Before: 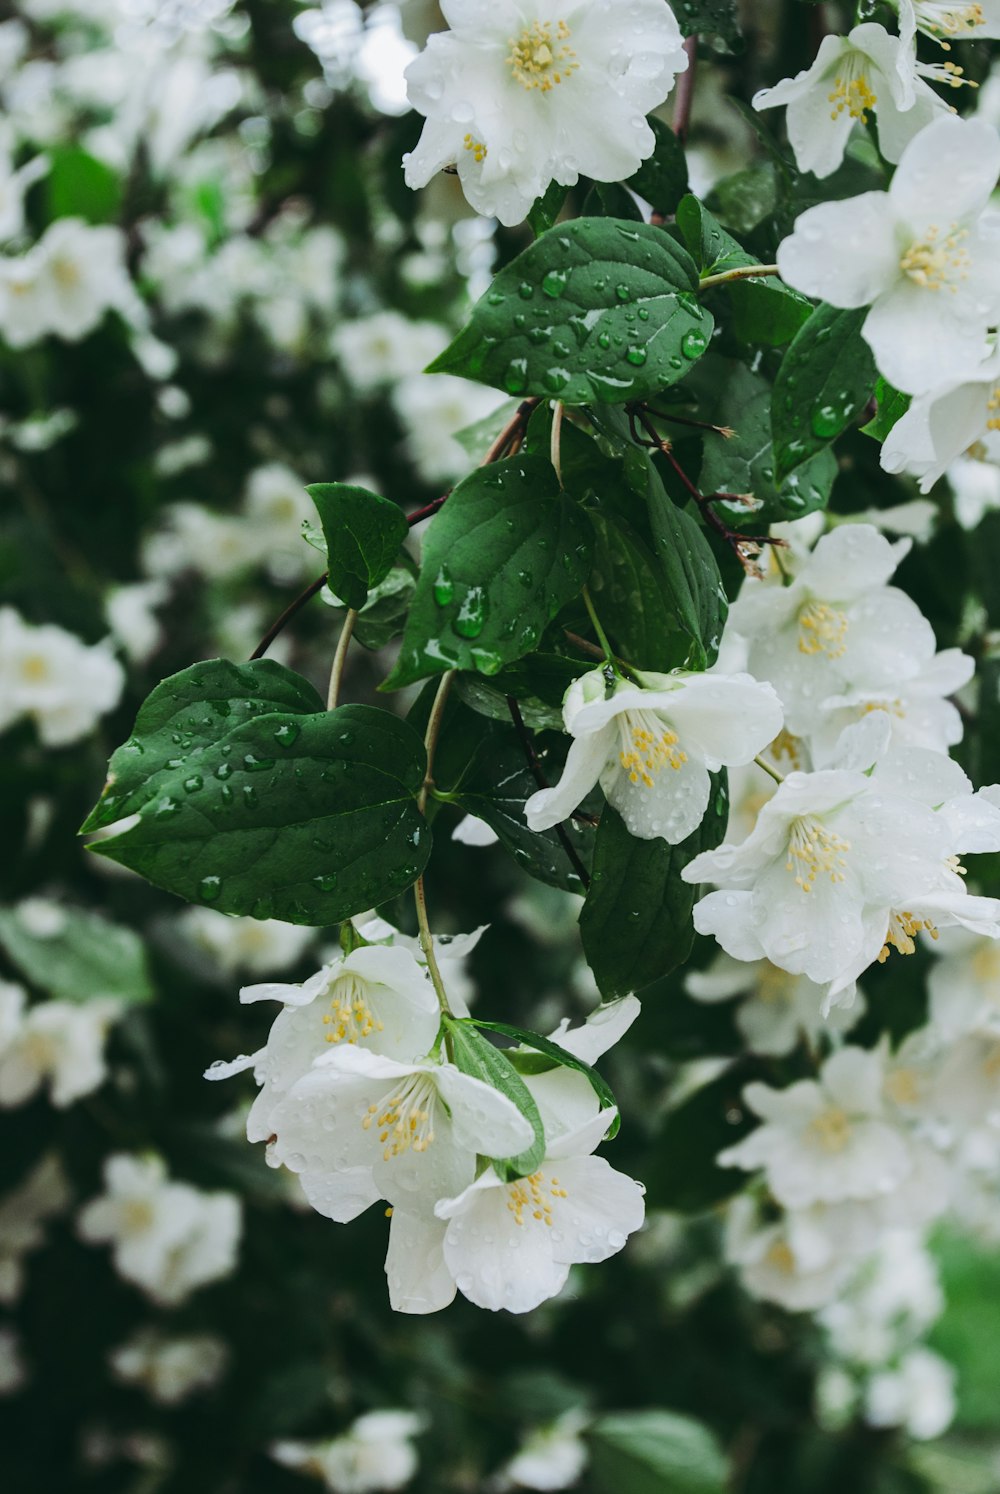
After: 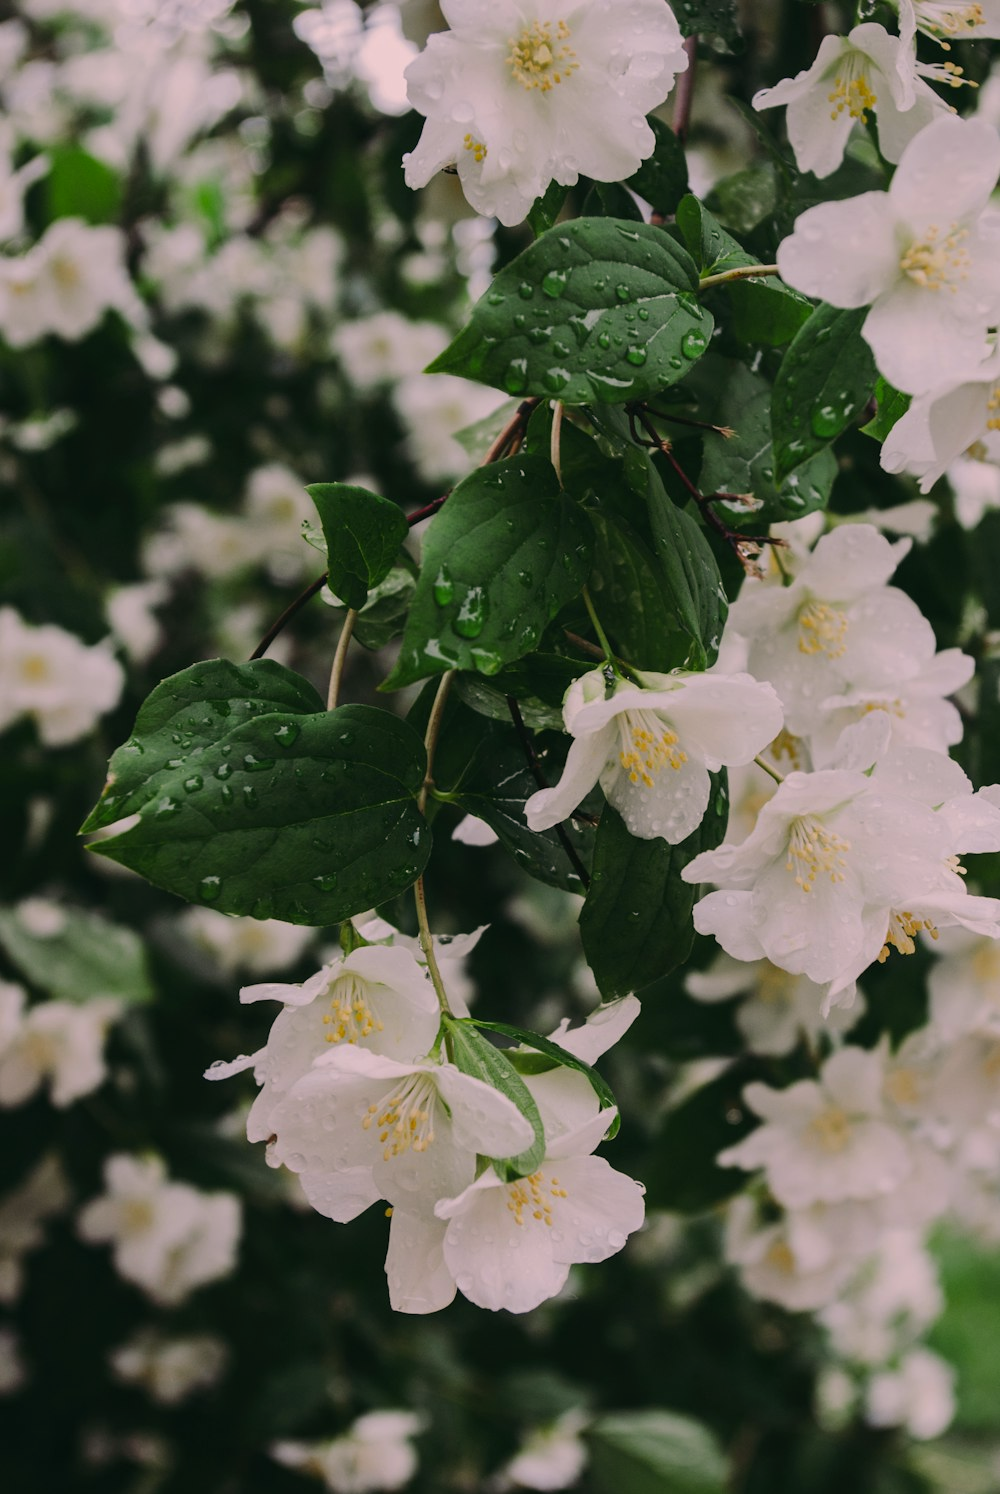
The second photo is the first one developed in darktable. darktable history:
exposure: exposure -0.462 EV, compensate highlight preservation false
color correction: highlights a* 14.52, highlights b* 4.84
